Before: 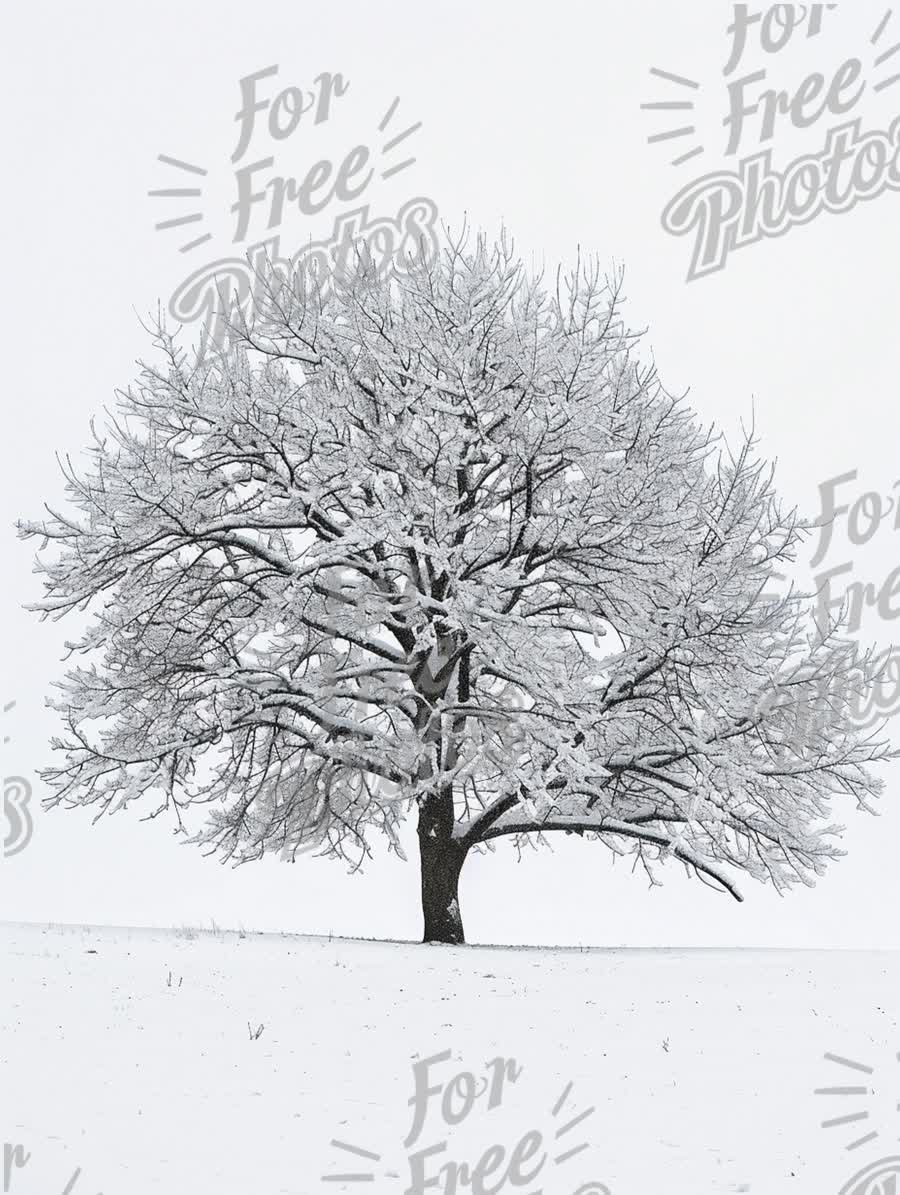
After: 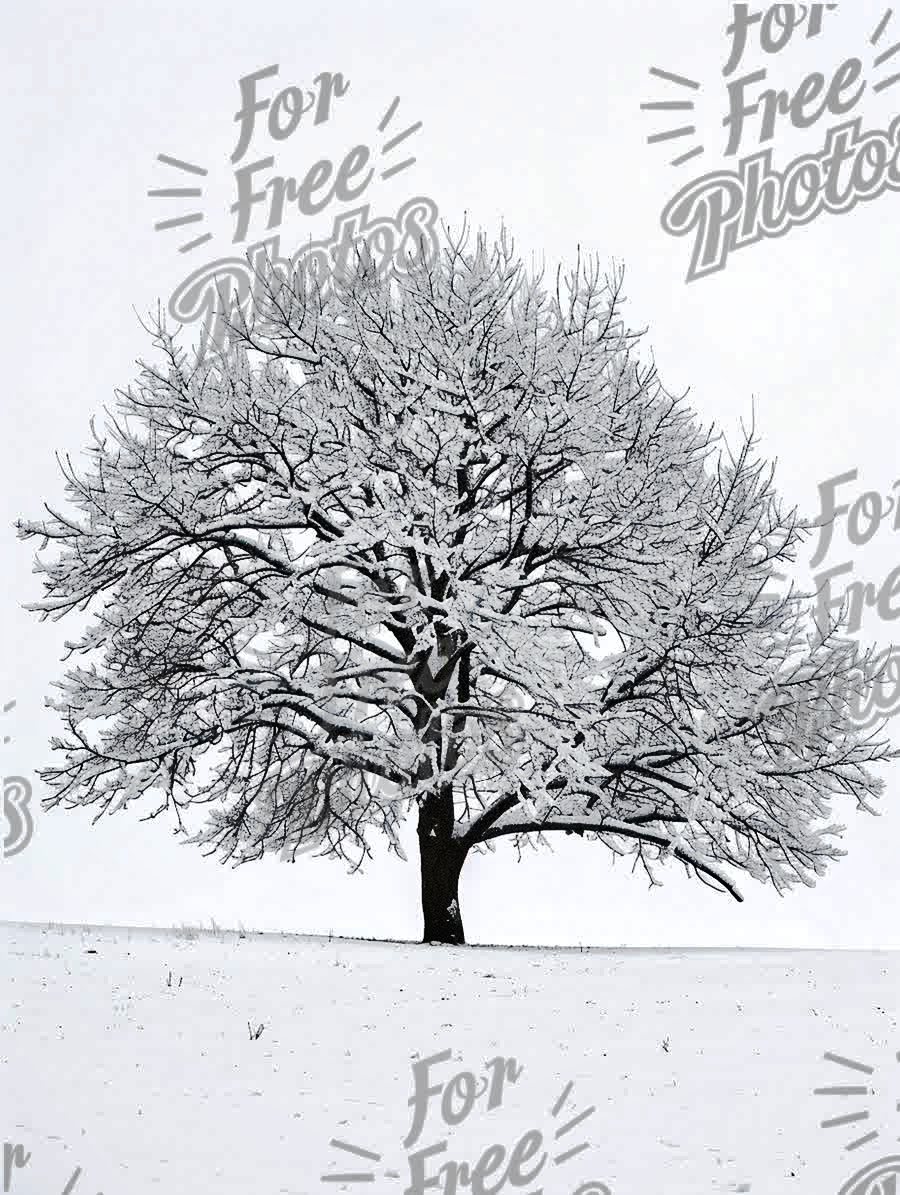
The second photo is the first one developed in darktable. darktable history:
tone curve: curves: ch0 [(0, 0) (0.003, 0.002) (0.011, 0.004) (0.025, 0.005) (0.044, 0.009) (0.069, 0.013) (0.1, 0.017) (0.136, 0.036) (0.177, 0.066) (0.224, 0.102) (0.277, 0.143) (0.335, 0.197) (0.399, 0.268) (0.468, 0.389) (0.543, 0.549) (0.623, 0.714) (0.709, 0.801) (0.801, 0.854) (0.898, 0.9) (1, 1)], preserve colors none
shadows and highlights: radius 168.89, shadows 27.78, white point adjustment 3.28, highlights -68.2, soften with gaussian
